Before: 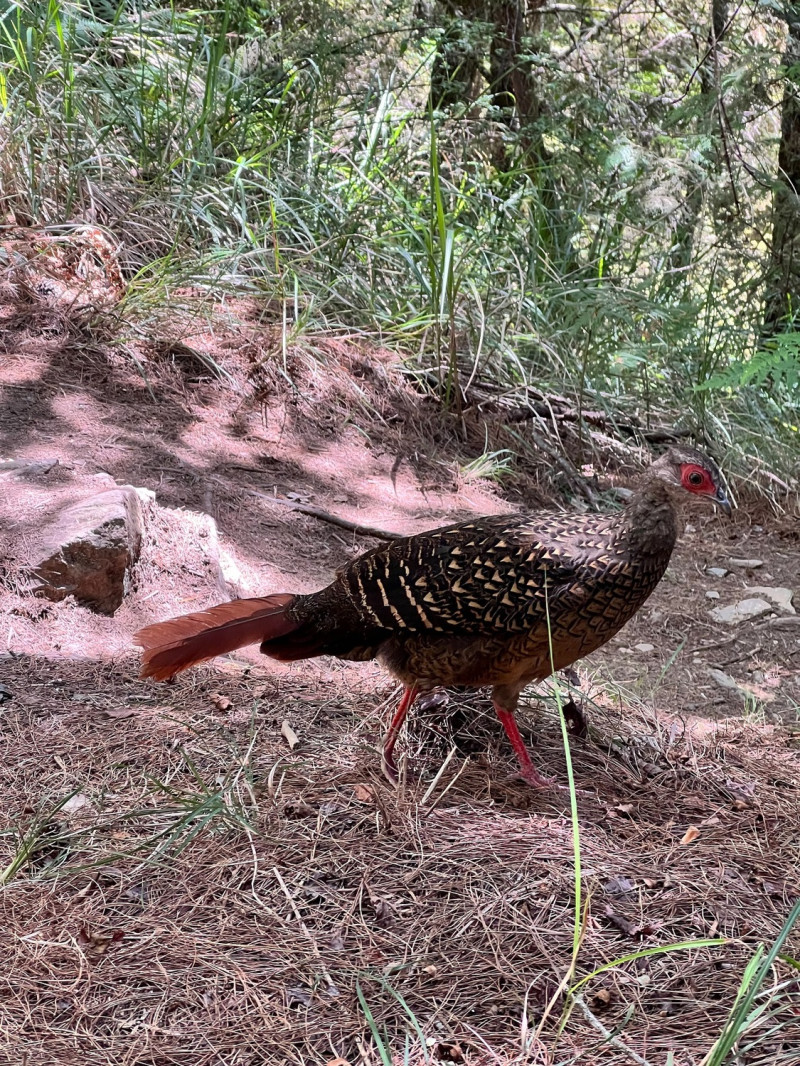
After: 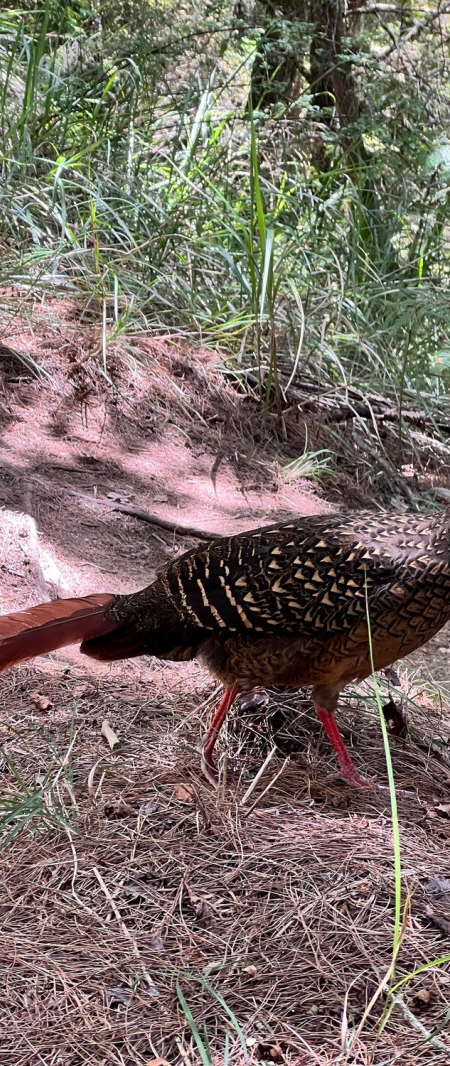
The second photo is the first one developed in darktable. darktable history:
white balance: red 1, blue 1
crop and rotate: left 22.516%, right 21.234%
